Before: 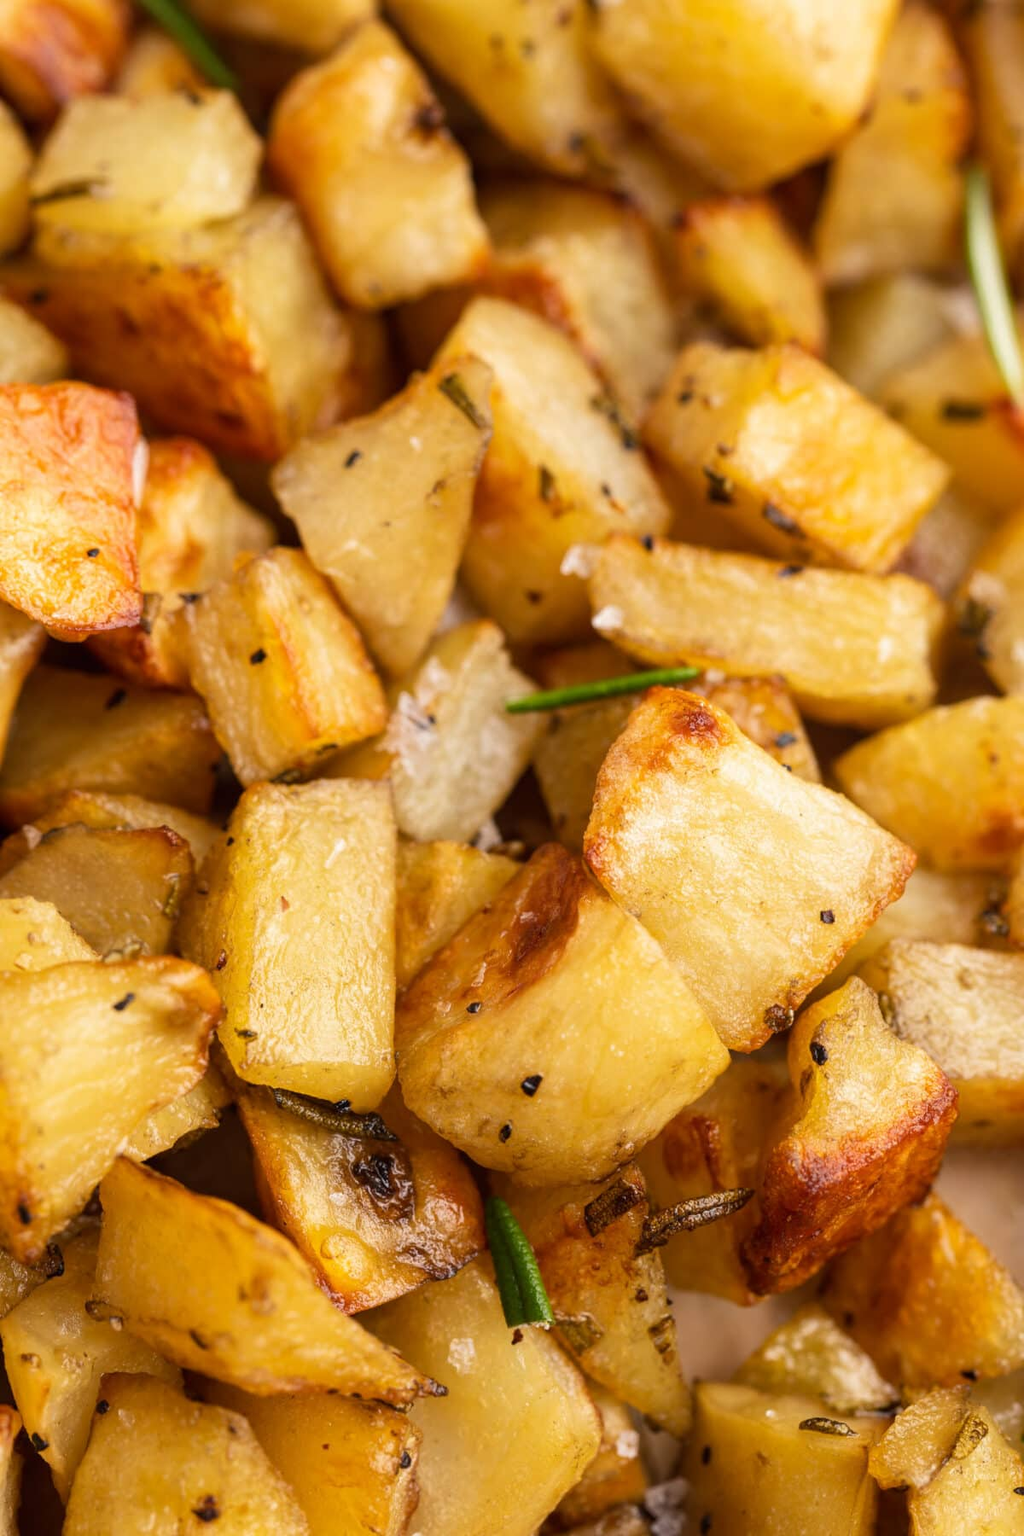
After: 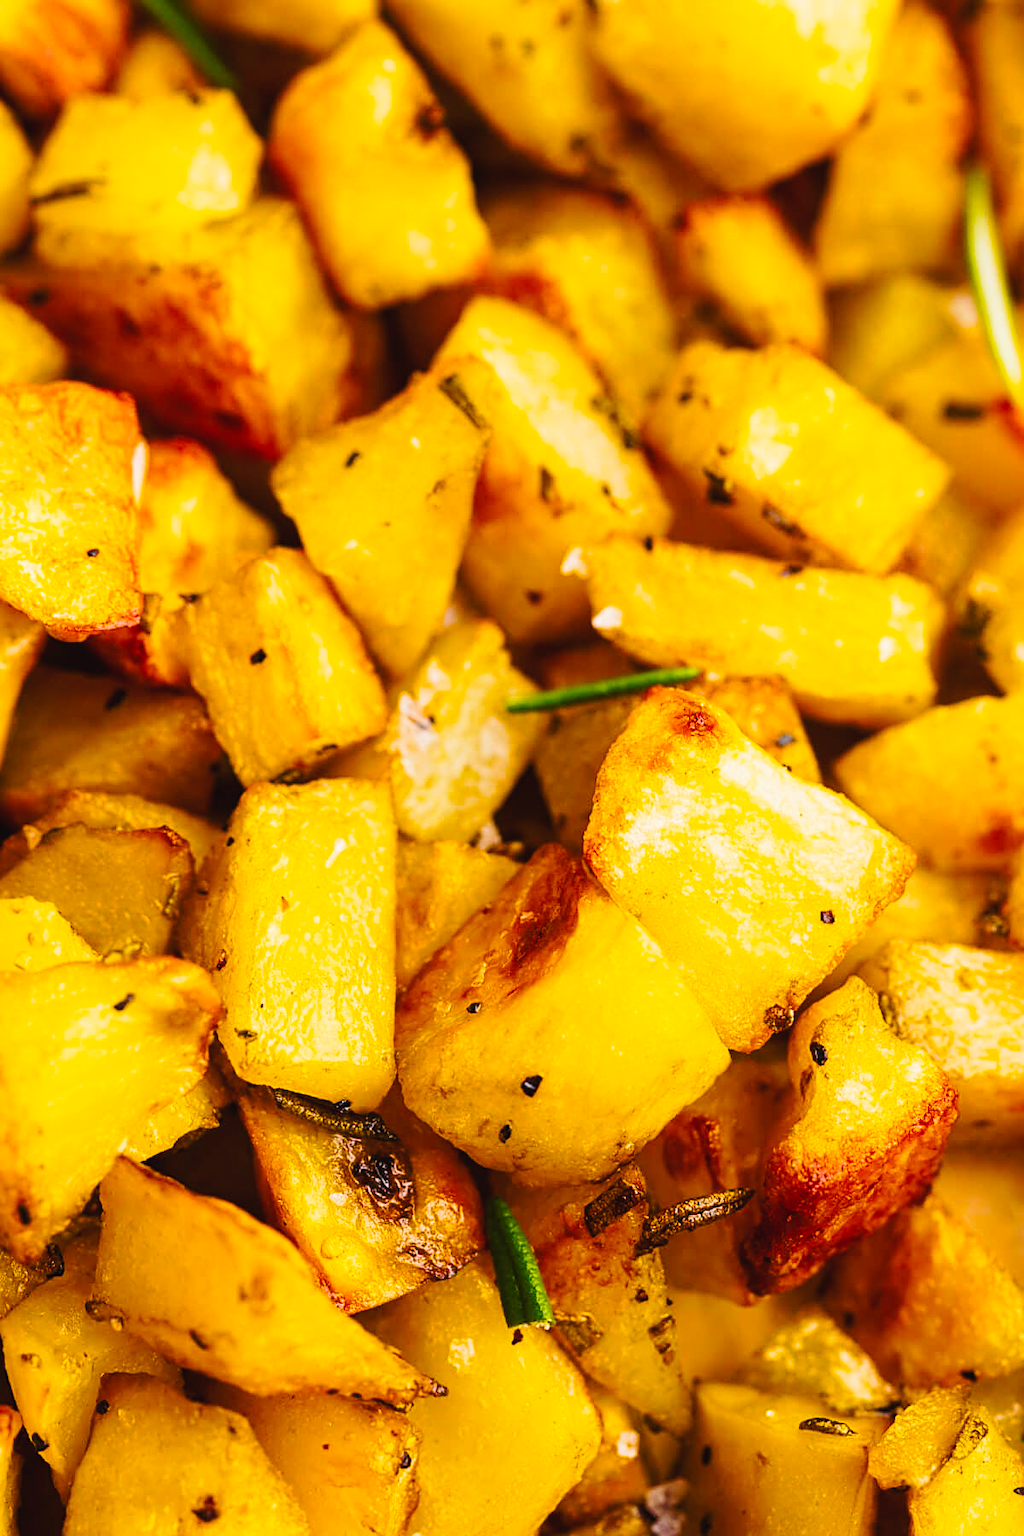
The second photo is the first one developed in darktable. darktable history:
color correction: highlights b* -0.034
tone curve: curves: ch0 [(0, 0.028) (0.037, 0.05) (0.123, 0.114) (0.19, 0.176) (0.269, 0.27) (0.48, 0.57) (0.595, 0.695) (0.718, 0.823) (0.855, 0.913) (1, 0.982)]; ch1 [(0, 0) (0.243, 0.245) (0.422, 0.415) (0.493, 0.495) (0.508, 0.506) (0.536, 0.538) (0.569, 0.58) (0.611, 0.644) (0.769, 0.807) (1, 1)]; ch2 [(0, 0) (0.249, 0.216) (0.349, 0.321) (0.424, 0.442) (0.476, 0.483) (0.498, 0.499) (0.517, 0.519) (0.532, 0.547) (0.569, 0.608) (0.614, 0.661) (0.706, 0.75) (0.808, 0.809) (0.991, 0.968)], preserve colors none
color balance rgb: linear chroma grading › global chroma 19.938%, perceptual saturation grading › global saturation 41.55%, global vibrance 20%
sharpen: on, module defaults
